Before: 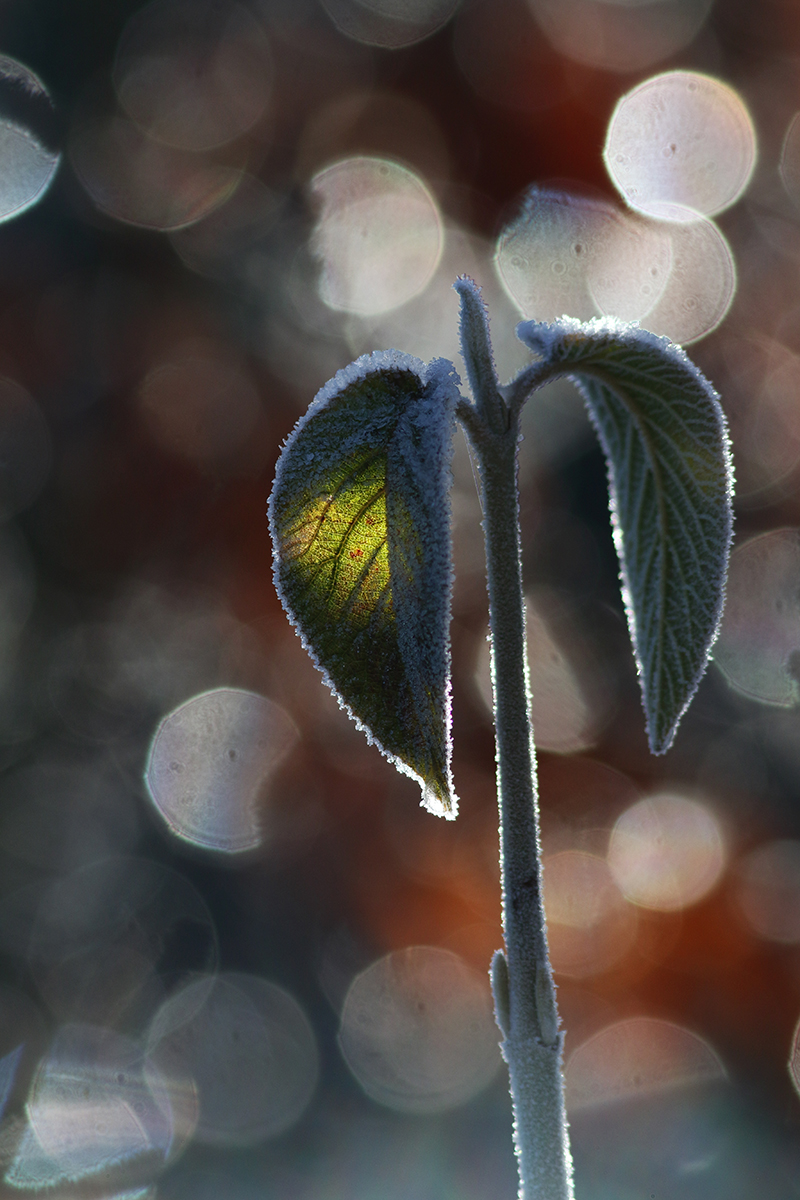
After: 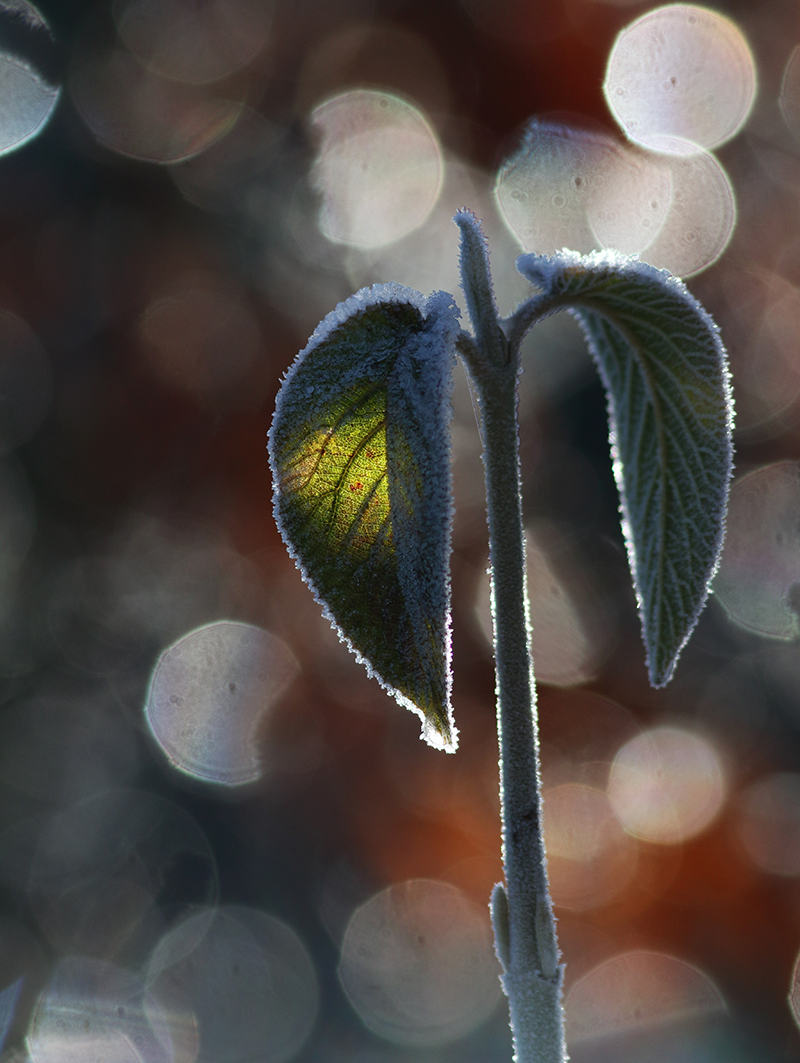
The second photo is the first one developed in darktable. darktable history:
crop and rotate: top 5.6%, bottom 5.755%
